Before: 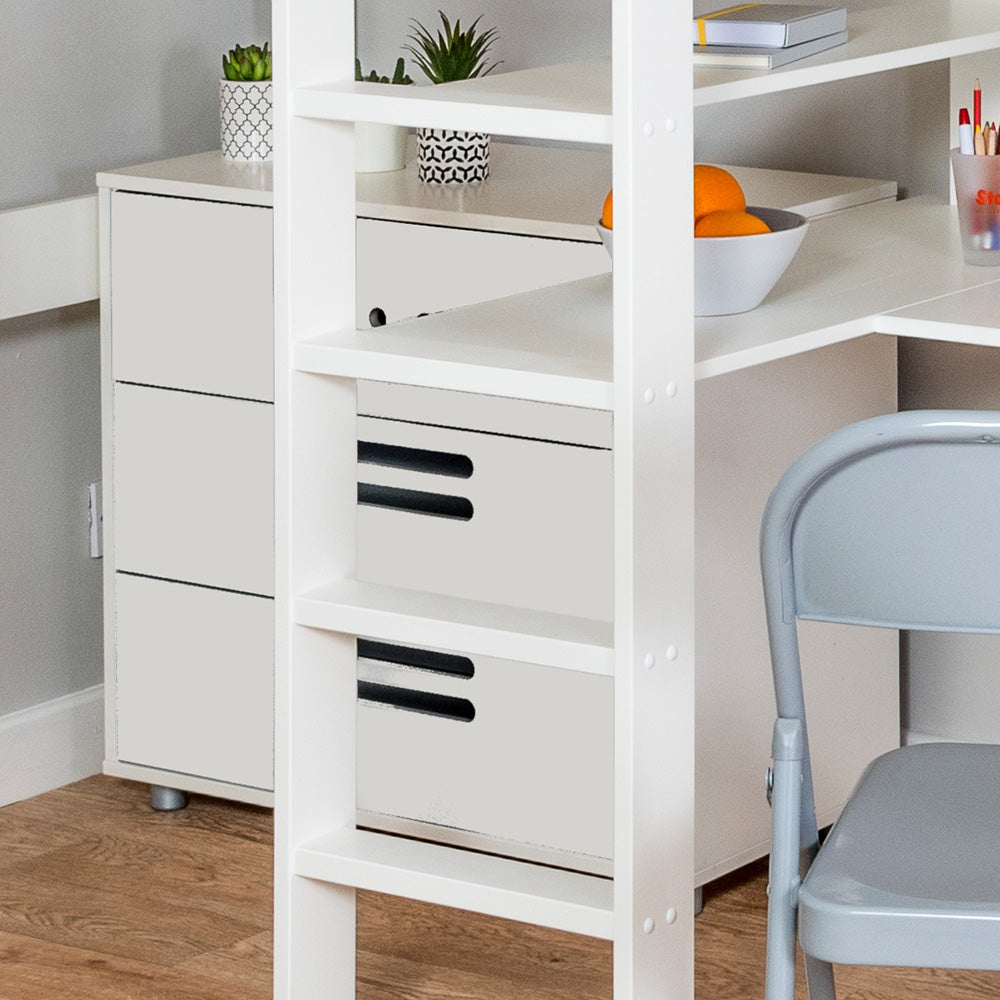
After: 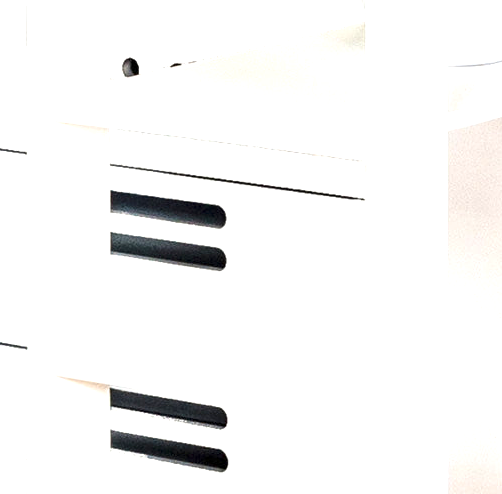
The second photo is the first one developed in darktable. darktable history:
exposure: exposure 1.137 EV, compensate highlight preservation false
crop: left 24.781%, top 25.005%, right 24.997%, bottom 25.524%
